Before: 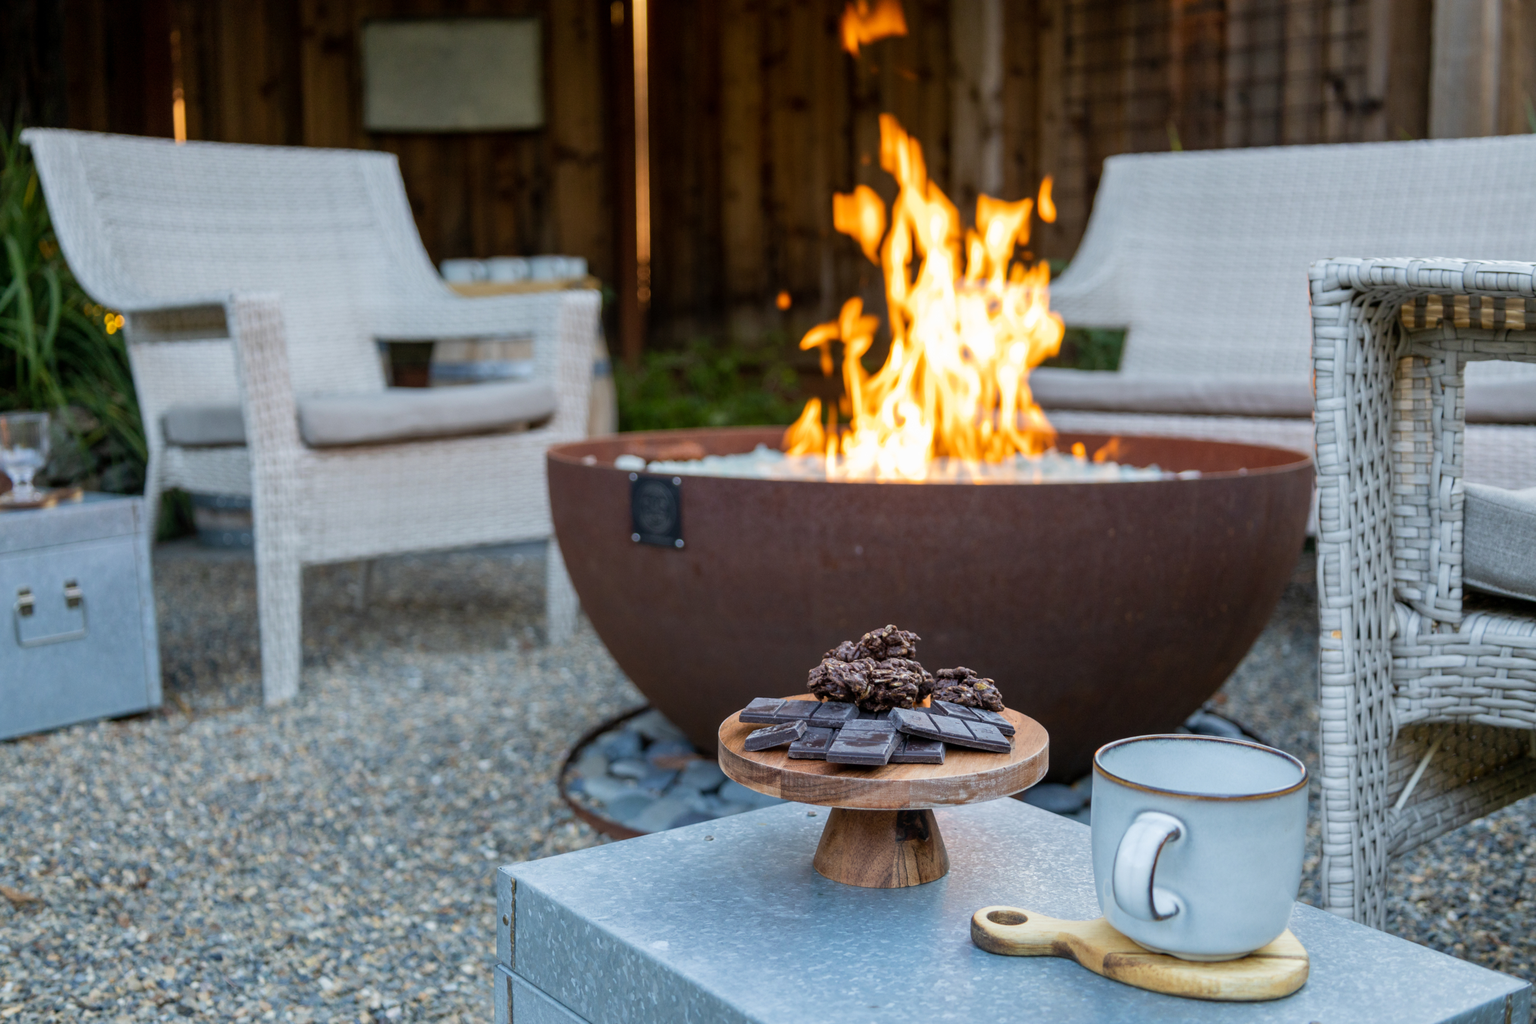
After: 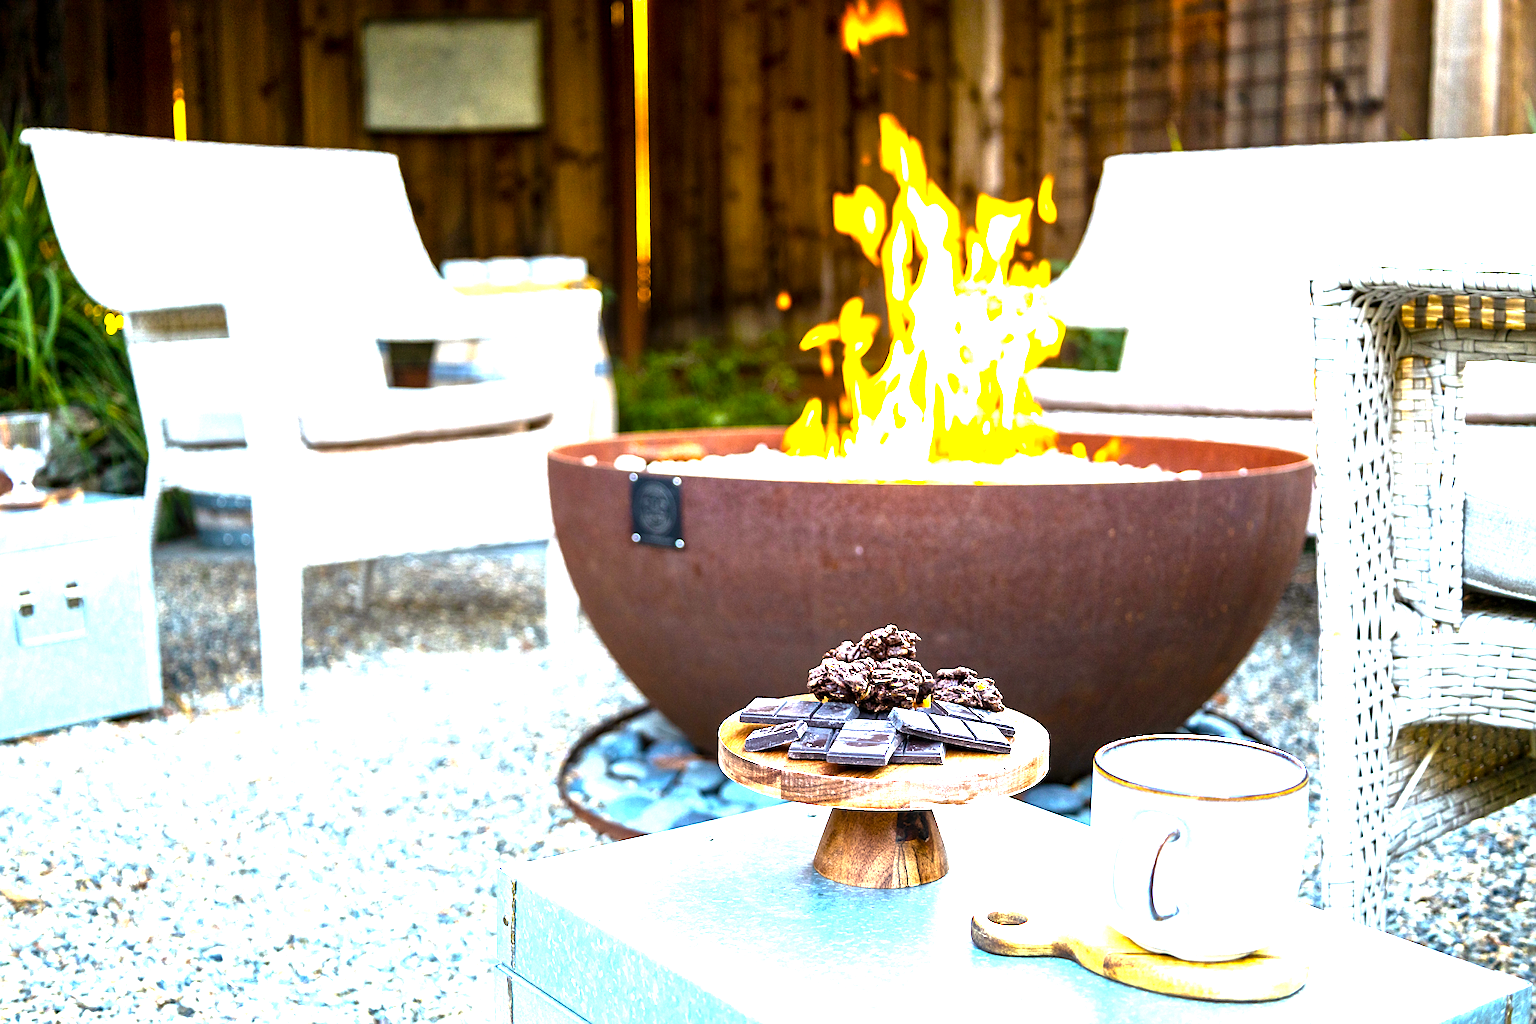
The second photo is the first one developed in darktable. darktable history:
local contrast: mode bilateral grid, contrast 20, coarseness 49, detail 119%, midtone range 0.2
sharpen: on, module defaults
tone equalizer: edges refinement/feathering 500, mask exposure compensation -1.57 EV, preserve details no
color balance rgb: power › chroma 0.266%, power › hue 61.36°, perceptual saturation grading › global saturation 17.721%, perceptual brilliance grading › global brilliance 34.85%, perceptual brilliance grading › highlights 50.023%, perceptual brilliance grading › mid-tones 59.905%, perceptual brilliance grading › shadows 34.412%, global vibrance 20%
